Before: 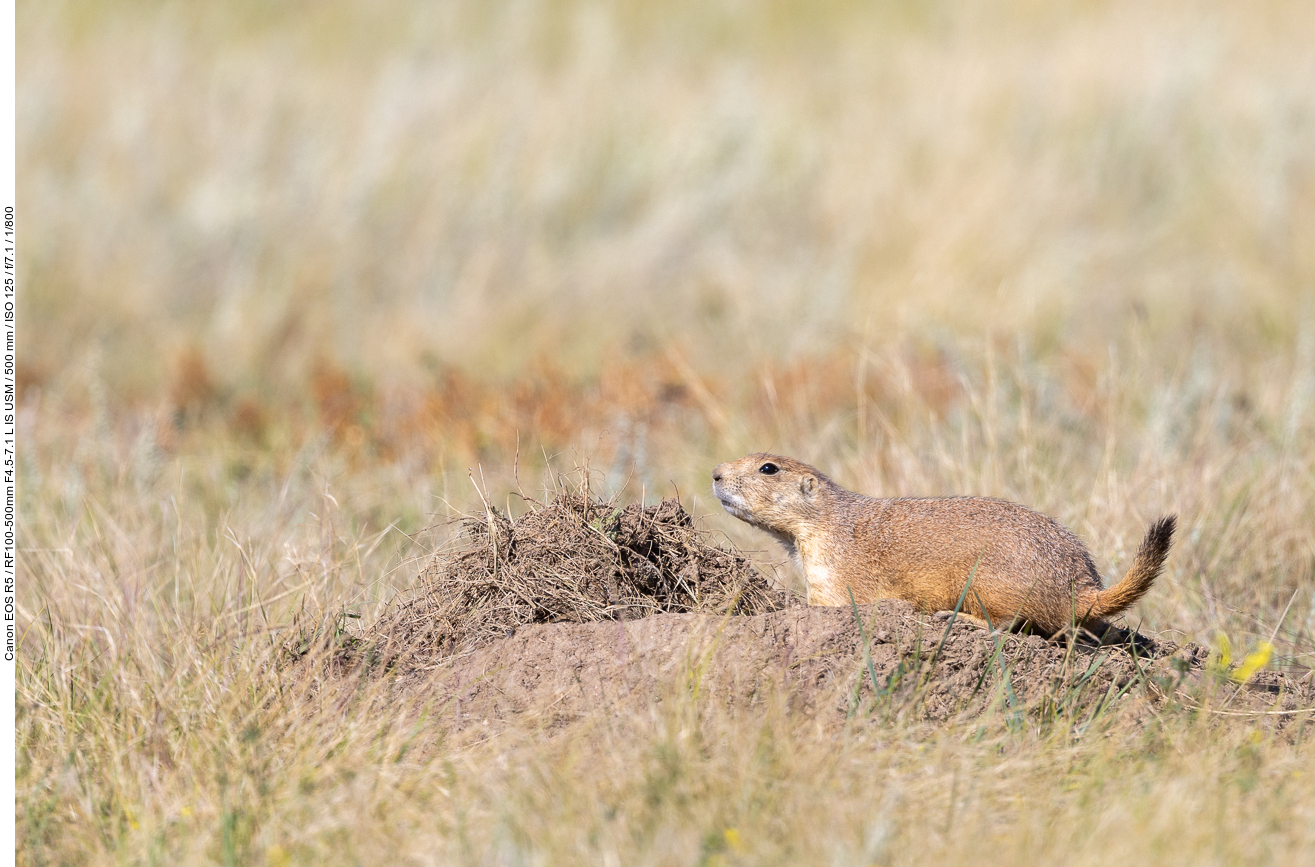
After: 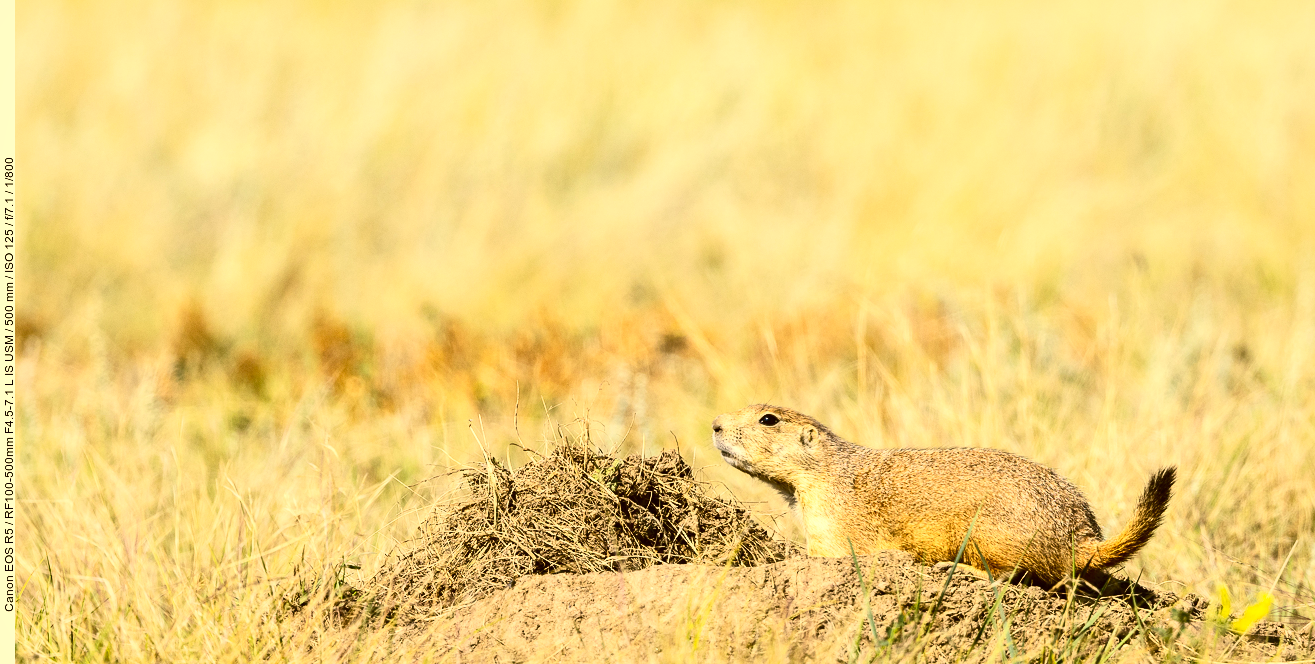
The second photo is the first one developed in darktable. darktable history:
color correction: highlights a* 0.162, highlights b* 29.53, shadows a* -0.162, shadows b* 21.09
crop: top 5.667%, bottom 17.637%
contrast brightness saturation: contrast 0.4, brightness 0.1, saturation 0.21
exposure: exposure -0.151 EV, compensate highlight preservation false
tone curve: curves: ch0 [(0, 0) (0.003, 0.003) (0.011, 0.011) (0.025, 0.025) (0.044, 0.045) (0.069, 0.07) (0.1, 0.101) (0.136, 0.138) (0.177, 0.18) (0.224, 0.228) (0.277, 0.281) (0.335, 0.34) (0.399, 0.405) (0.468, 0.475) (0.543, 0.551) (0.623, 0.633) (0.709, 0.72) (0.801, 0.813) (0.898, 0.907) (1, 1)], preserve colors none
local contrast: mode bilateral grid, contrast 20, coarseness 50, detail 120%, midtone range 0.2
